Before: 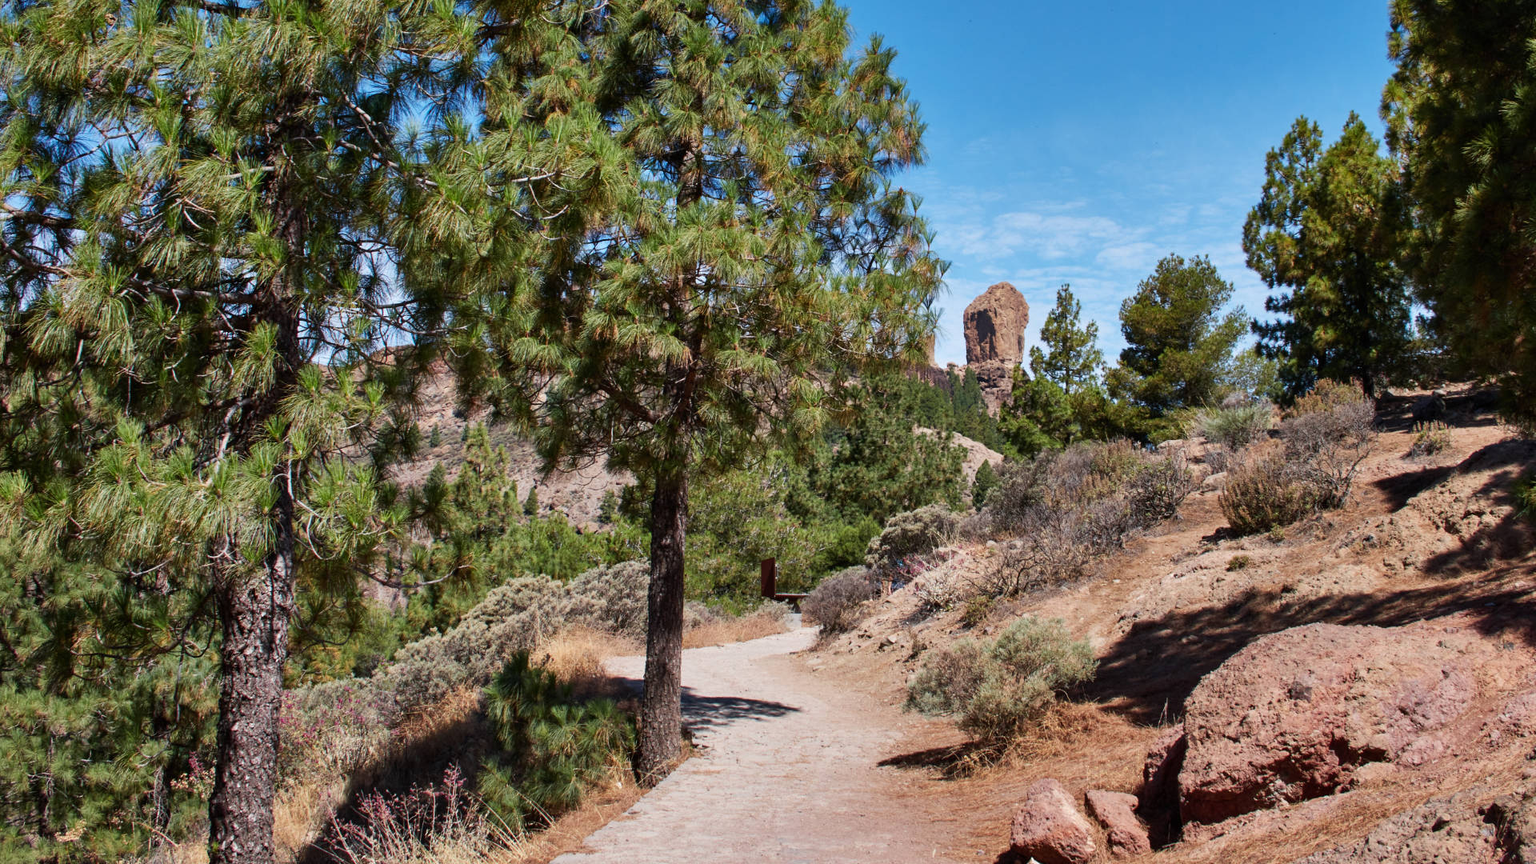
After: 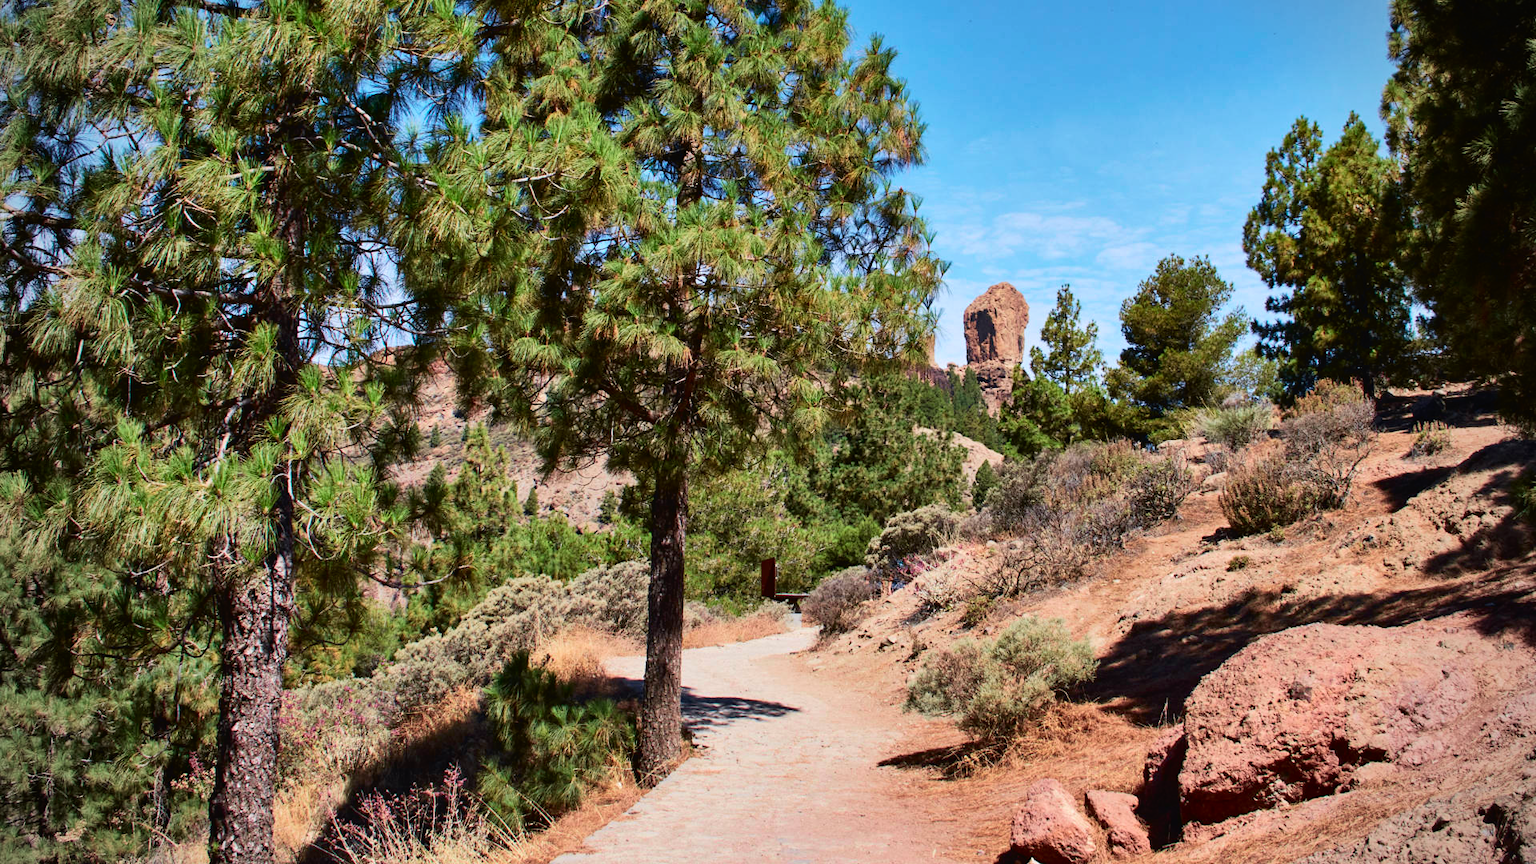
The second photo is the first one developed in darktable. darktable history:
velvia: strength 15%
tone curve: curves: ch0 [(0, 0.018) (0.061, 0.041) (0.205, 0.191) (0.289, 0.292) (0.39, 0.424) (0.493, 0.551) (0.666, 0.743) (0.795, 0.841) (1, 0.998)]; ch1 [(0, 0) (0.385, 0.343) (0.439, 0.415) (0.494, 0.498) (0.501, 0.501) (0.51, 0.509) (0.548, 0.563) (0.586, 0.61) (0.684, 0.658) (0.783, 0.804) (1, 1)]; ch2 [(0, 0) (0.304, 0.31) (0.403, 0.399) (0.441, 0.428) (0.47, 0.469) (0.498, 0.496) (0.524, 0.538) (0.566, 0.579) (0.648, 0.665) (0.697, 0.699) (1, 1)], color space Lab, independent channels, preserve colors none
vignetting: on, module defaults
